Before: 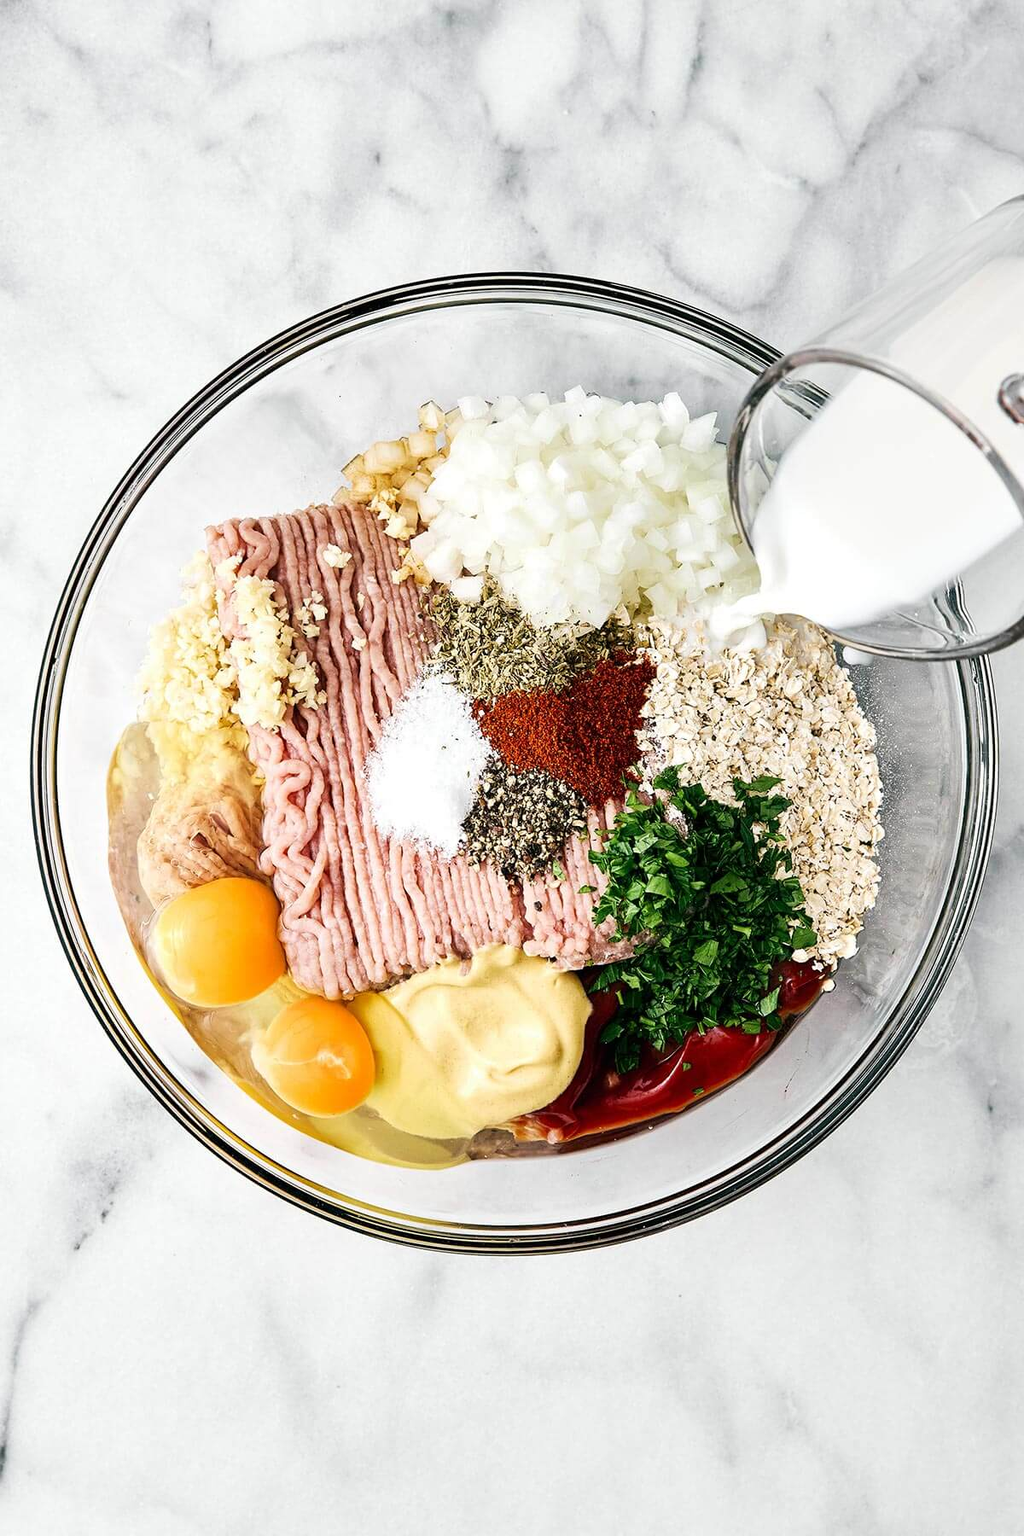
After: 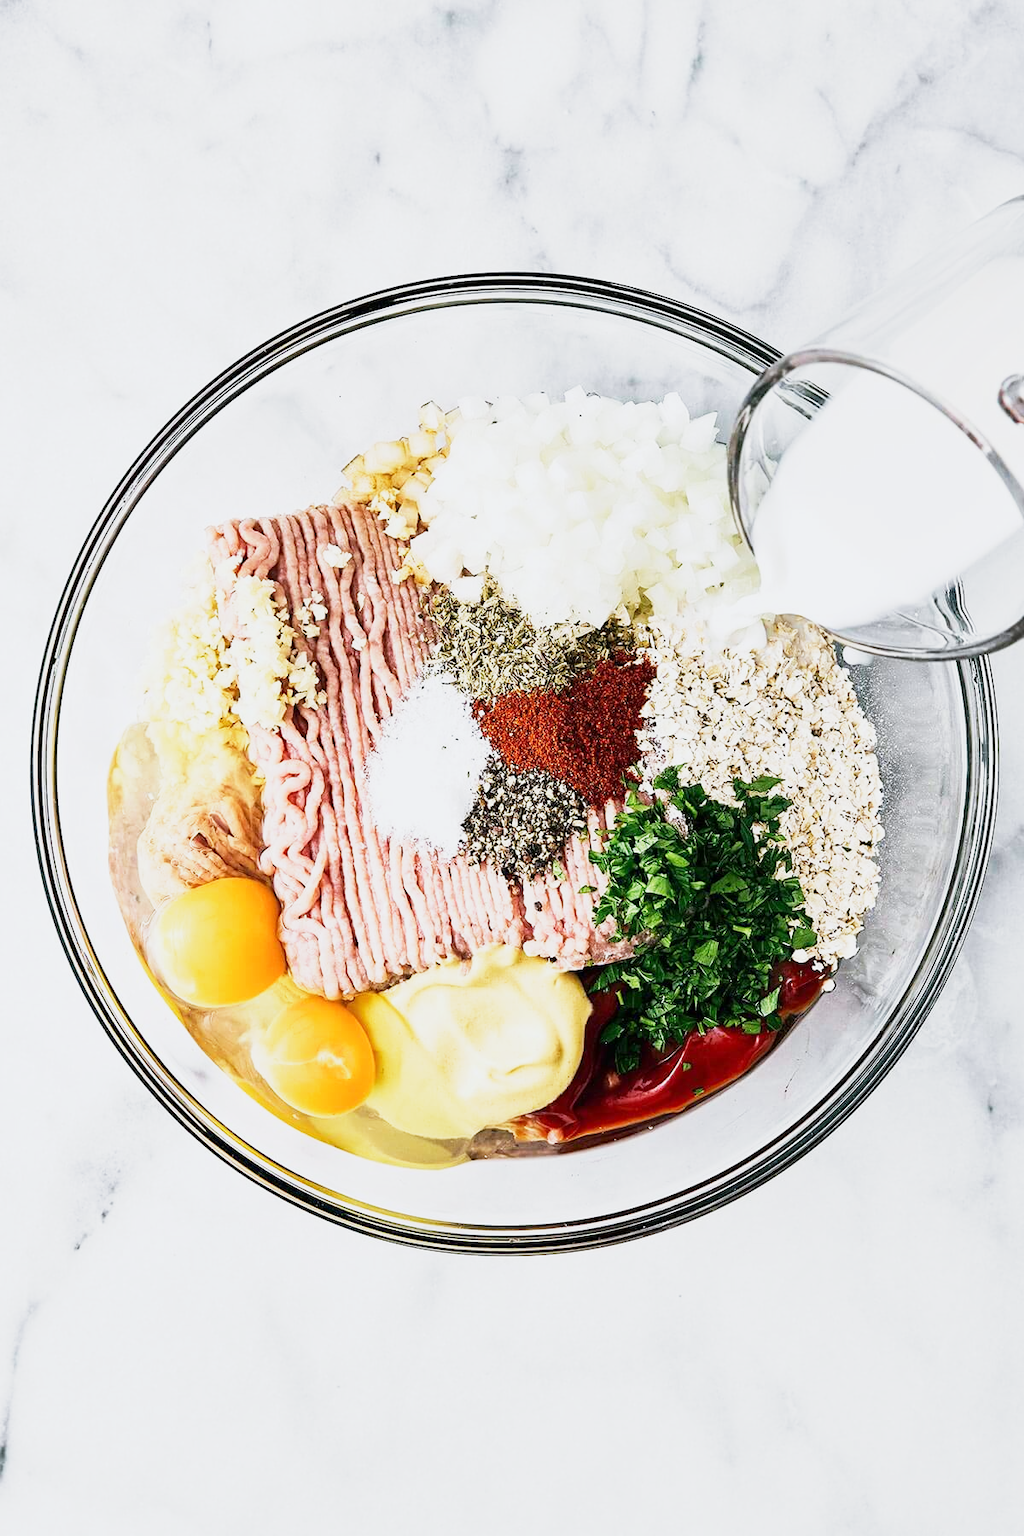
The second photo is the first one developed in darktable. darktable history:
base curve: curves: ch0 [(0, 0) (0.088, 0.125) (0.176, 0.251) (0.354, 0.501) (0.613, 0.749) (1, 0.877)], preserve colors none
white balance: red 0.983, blue 1.036
